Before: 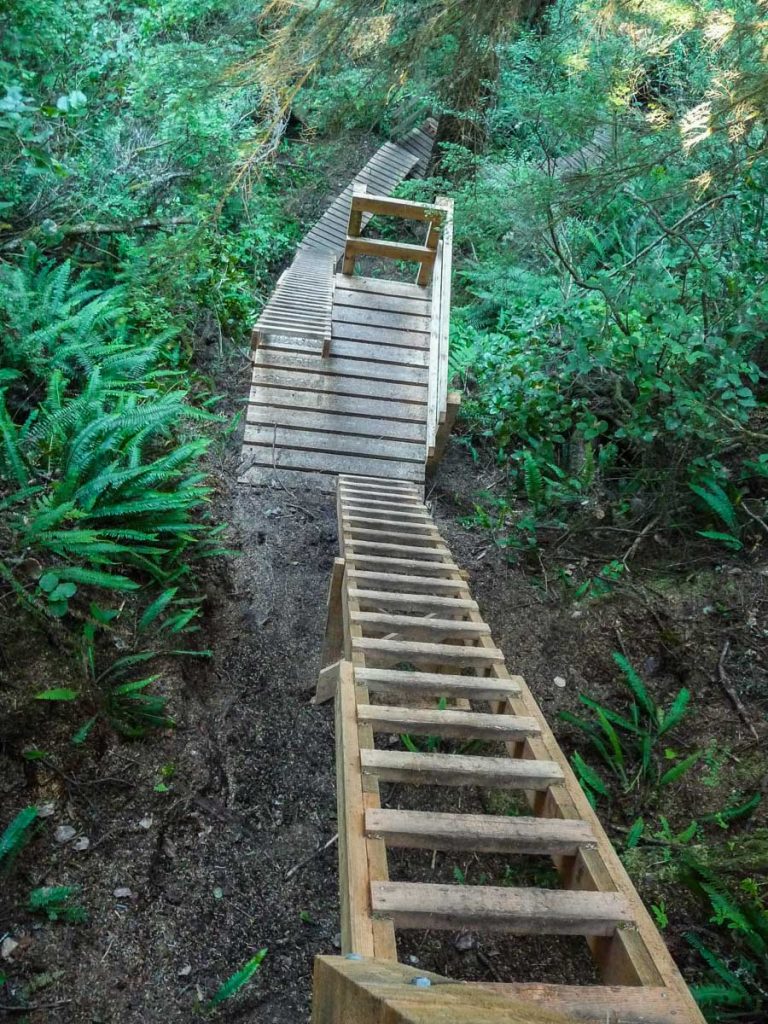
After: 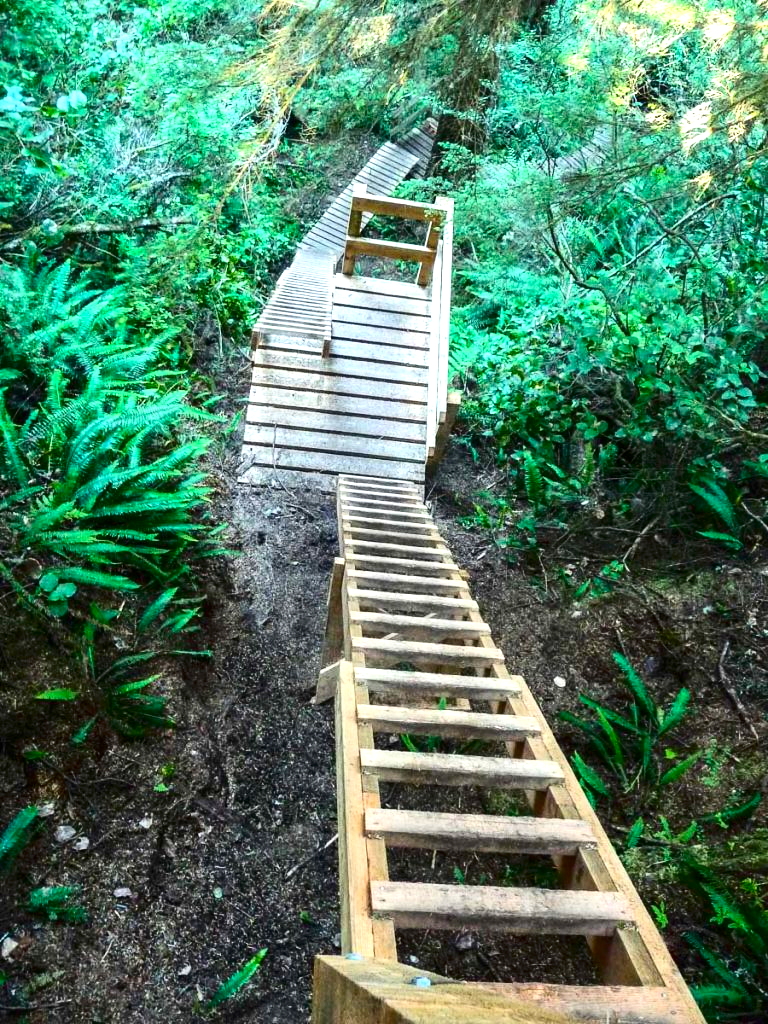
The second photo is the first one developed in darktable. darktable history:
exposure: black level correction 0, exposure 1.001 EV, compensate highlight preservation false
contrast brightness saturation: contrast 0.205, brightness -0.107, saturation 0.21
